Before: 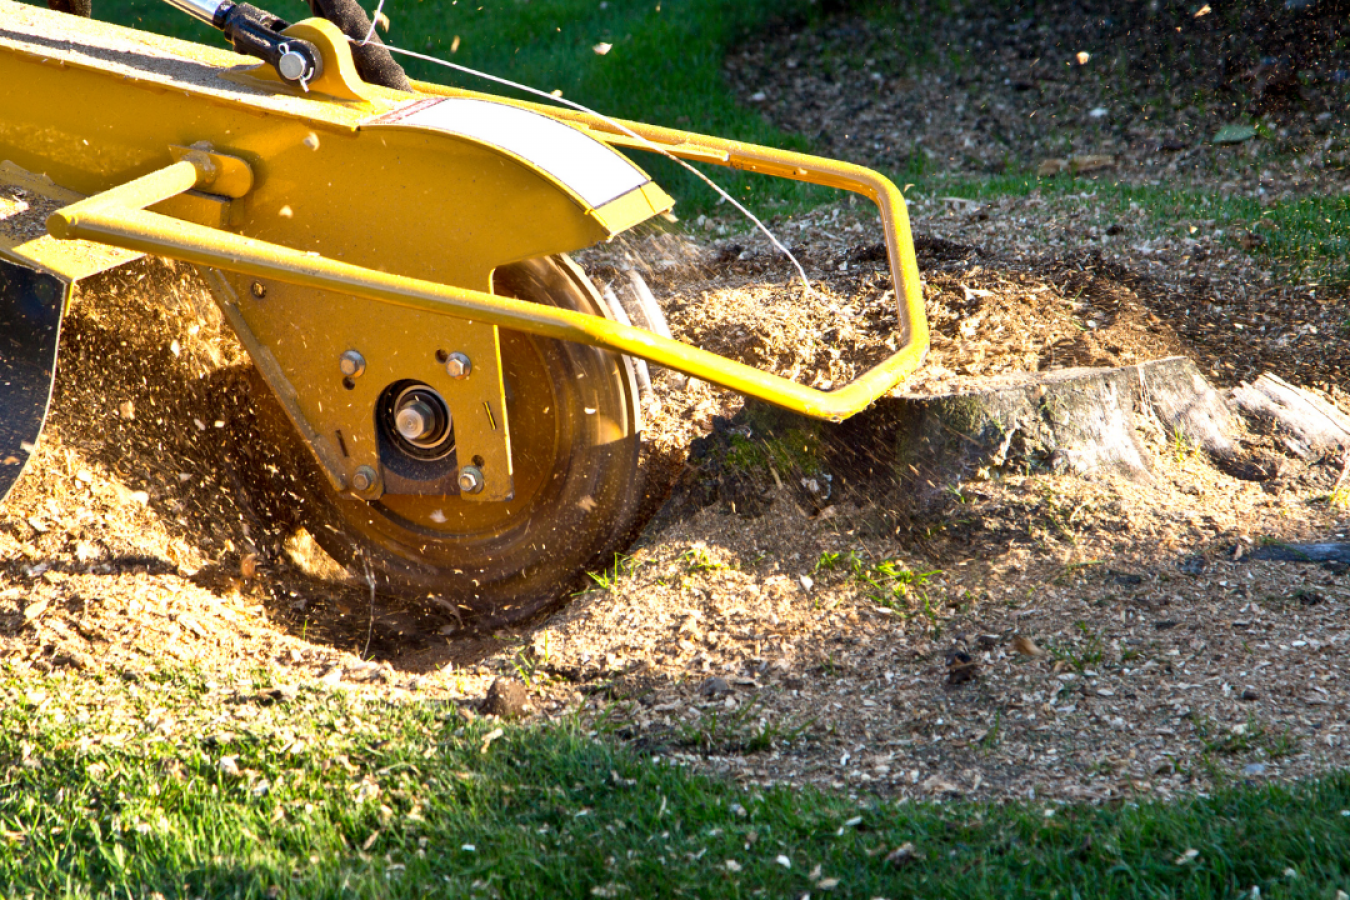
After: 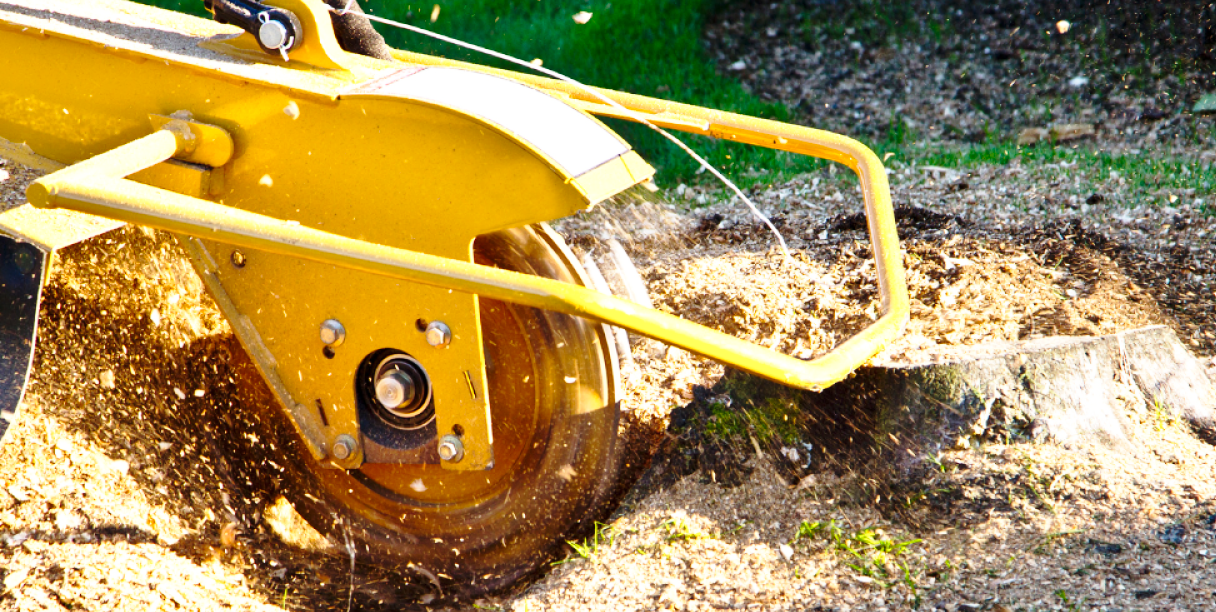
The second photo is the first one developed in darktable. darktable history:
base curve: curves: ch0 [(0, 0) (0.028, 0.03) (0.121, 0.232) (0.46, 0.748) (0.859, 0.968) (1, 1)], preserve colors none
crop: left 1.509%, top 3.452%, right 7.696%, bottom 28.452%
